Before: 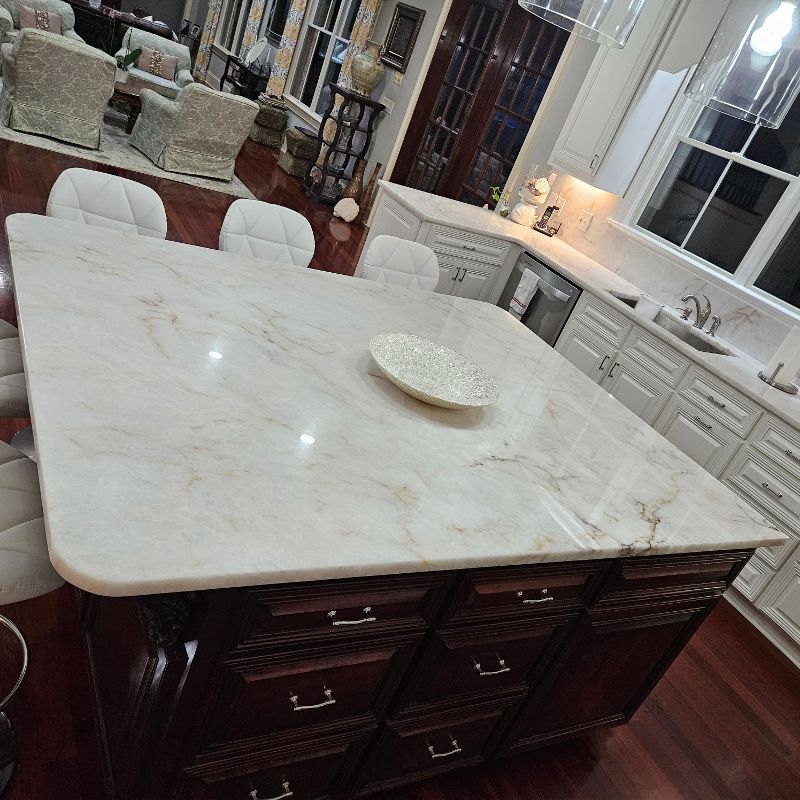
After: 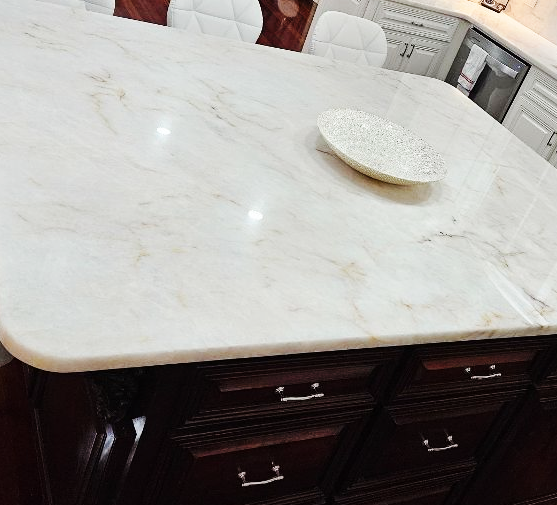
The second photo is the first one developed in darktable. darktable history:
crop: left 6.587%, top 28.12%, right 23.732%, bottom 8.644%
base curve: curves: ch0 [(0, 0) (0.032, 0.025) (0.121, 0.166) (0.206, 0.329) (0.605, 0.79) (1, 1)], preserve colors none
